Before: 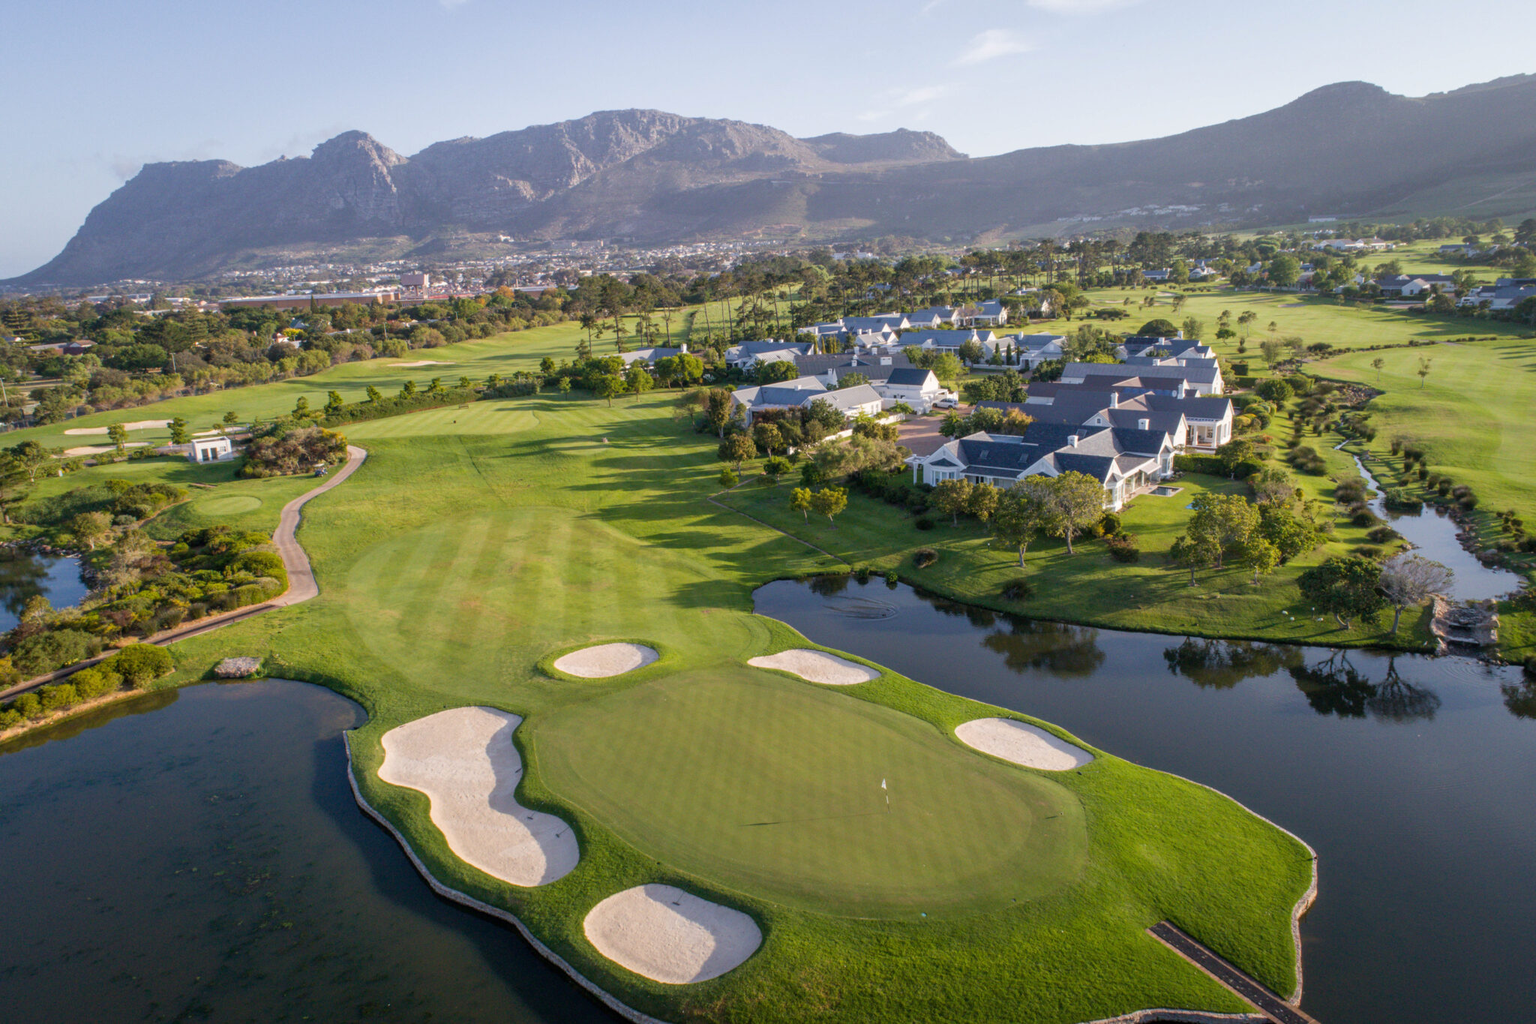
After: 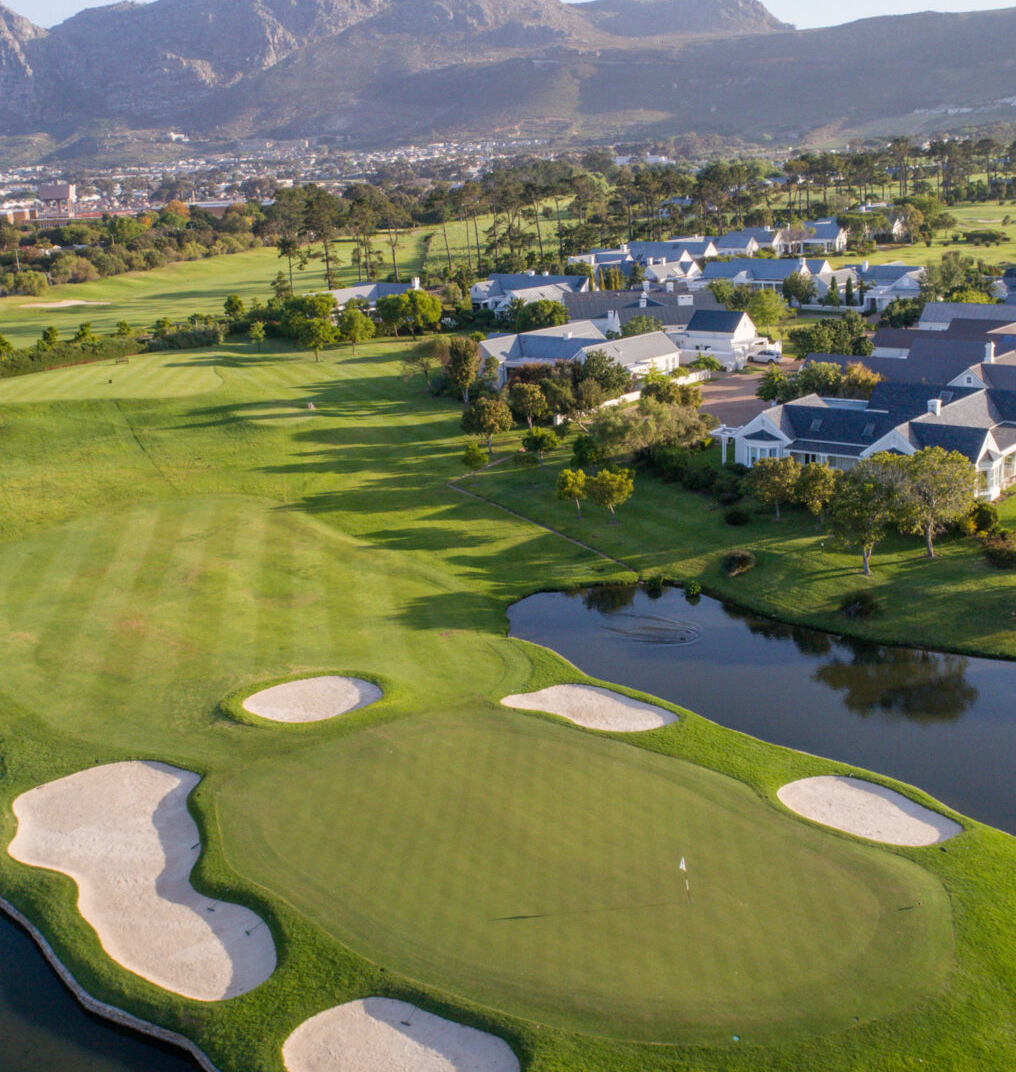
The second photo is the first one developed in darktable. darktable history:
crop and rotate: angle 0.021°, left 24.229%, top 13.245%, right 26.091%, bottom 8.142%
color zones: curves: ch0 [(0.068, 0.464) (0.25, 0.5) (0.48, 0.508) (0.75, 0.536) (0.886, 0.476) (0.967, 0.456)]; ch1 [(0.066, 0.456) (0.25, 0.5) (0.616, 0.508) (0.746, 0.56) (0.934, 0.444)]
